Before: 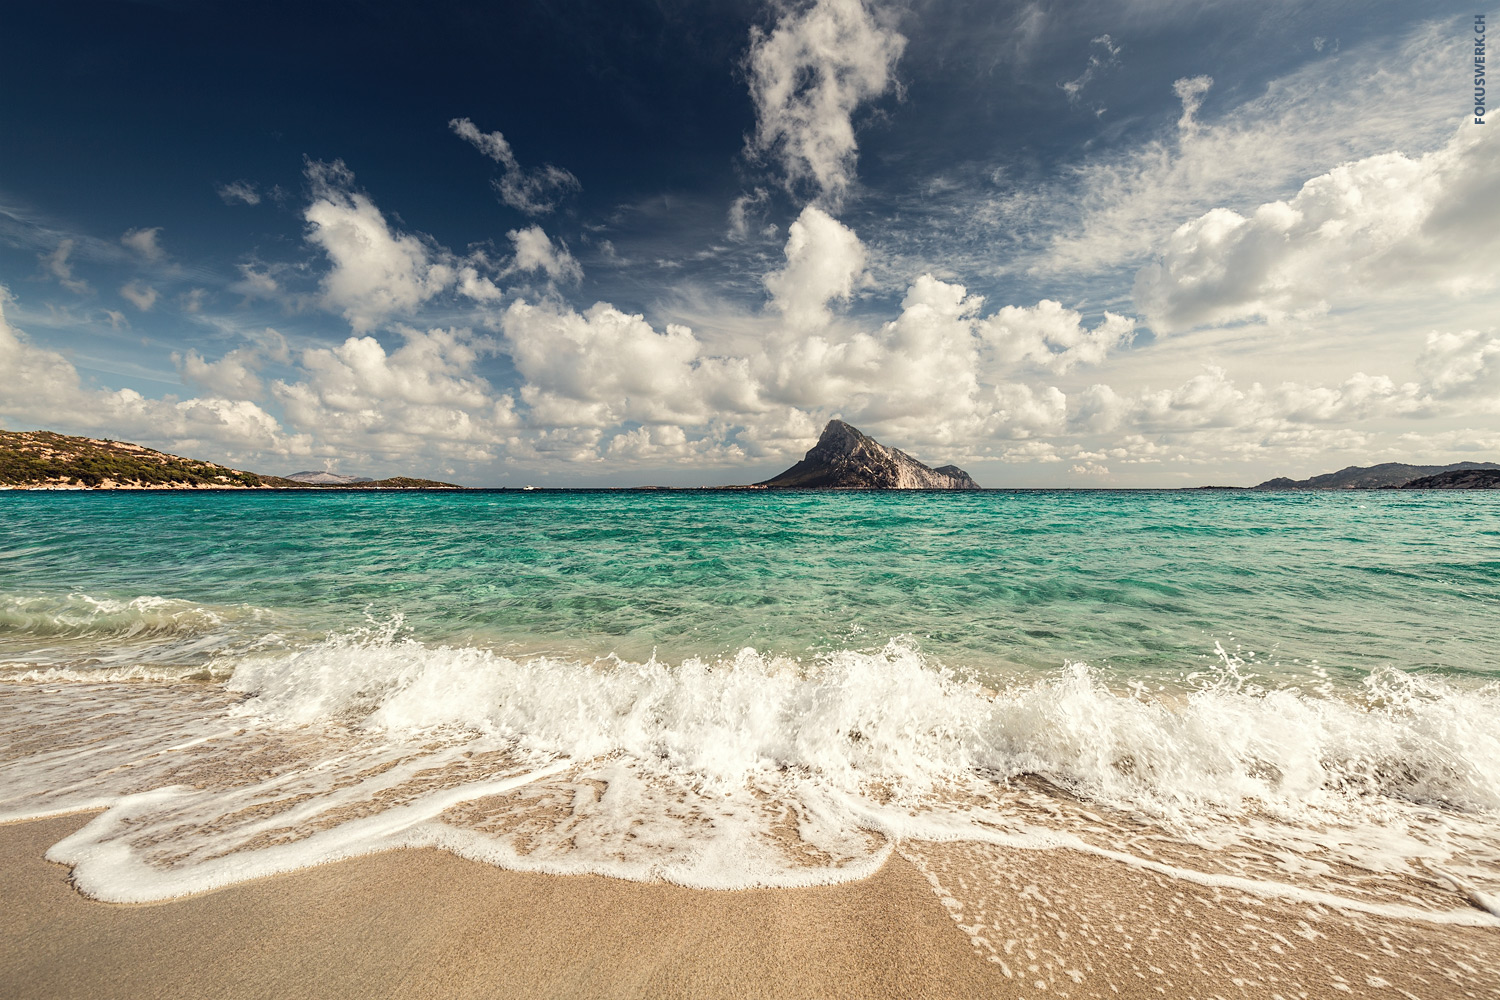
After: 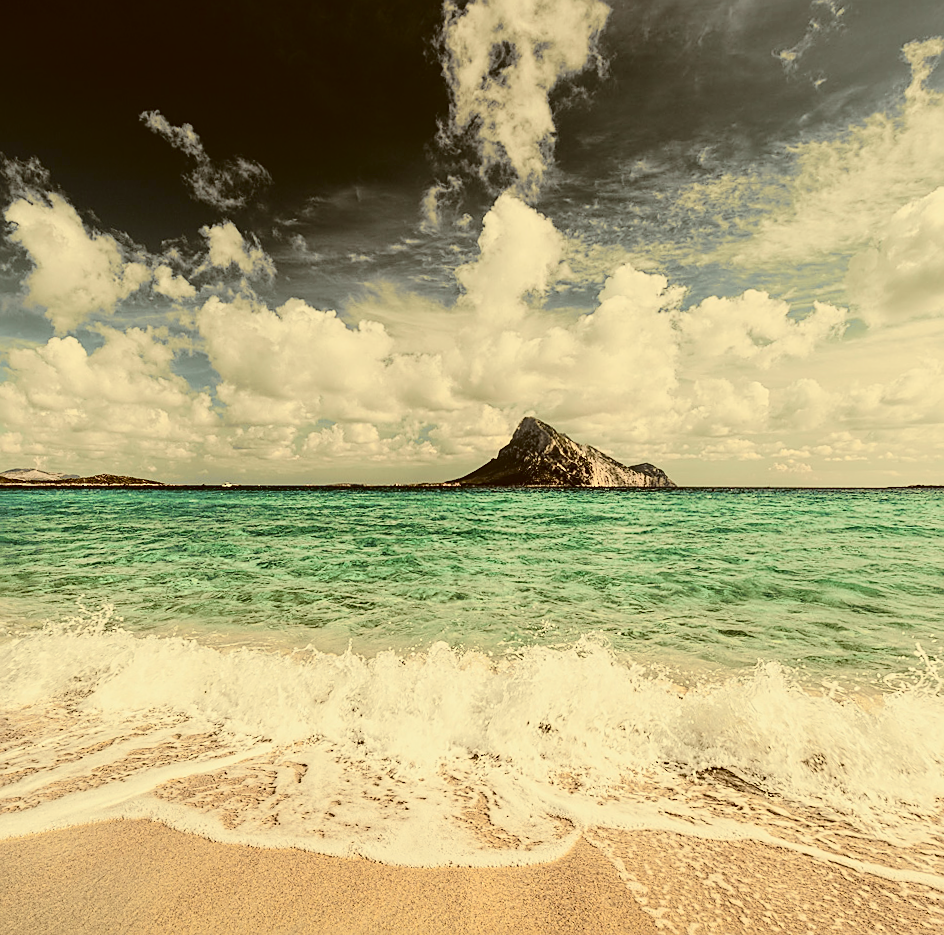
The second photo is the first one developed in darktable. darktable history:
tone curve: curves: ch0 [(0, 0.006) (0.184, 0.117) (0.405, 0.46) (0.456, 0.528) (0.634, 0.728) (0.877, 0.89) (0.984, 0.935)]; ch1 [(0, 0) (0.443, 0.43) (0.492, 0.489) (0.566, 0.579) (0.595, 0.625) (0.608, 0.667) (0.65, 0.729) (1, 1)]; ch2 [(0, 0) (0.33, 0.301) (0.421, 0.443) (0.447, 0.489) (0.492, 0.498) (0.537, 0.583) (0.586, 0.591) (0.663, 0.686) (1, 1)], color space Lab, independent channels, preserve colors none
rotate and perspective: rotation 0.062°, lens shift (vertical) 0.115, lens shift (horizontal) -0.133, crop left 0.047, crop right 0.94, crop top 0.061, crop bottom 0.94
sharpen: on, module defaults
color correction: highlights a* -0.482, highlights b* 0.161, shadows a* 4.66, shadows b* 20.72
color balance rgb: shadows lift › chroma 2%, shadows lift › hue 263°, highlights gain › chroma 8%, highlights gain › hue 84°, linear chroma grading › global chroma -15%, saturation formula JzAzBz (2021)
crop and rotate: left 15.546%, right 17.787%
